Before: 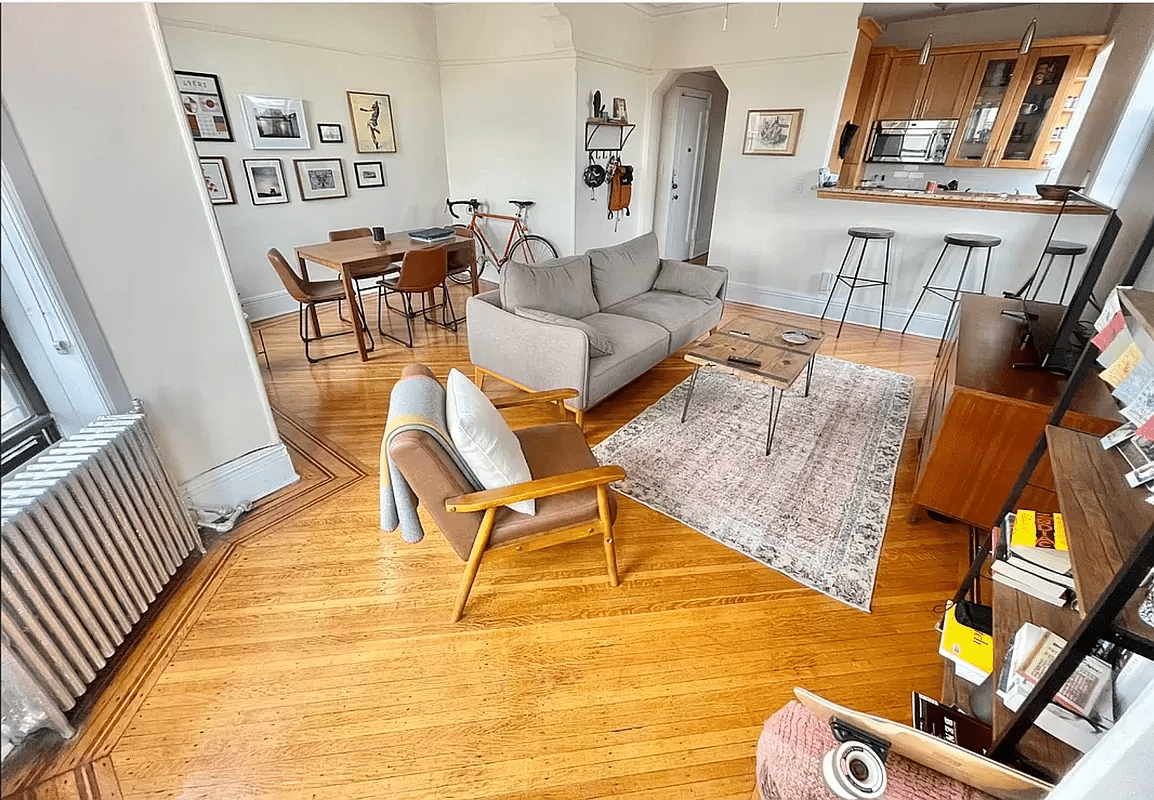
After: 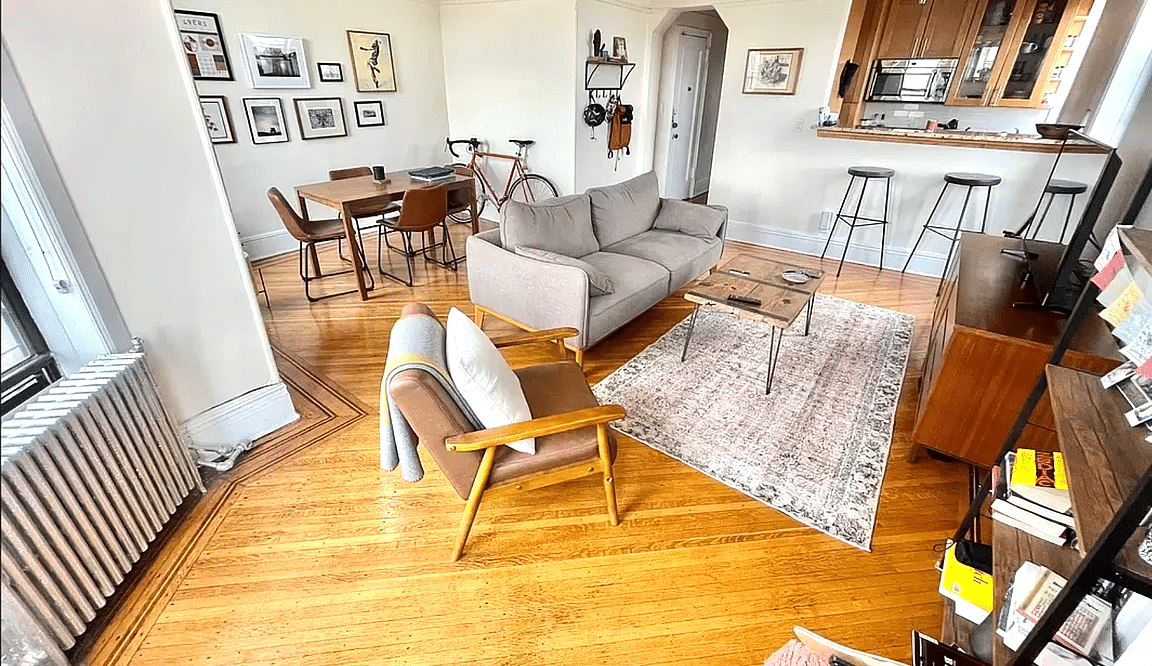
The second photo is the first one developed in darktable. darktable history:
crop: top 7.625%, bottom 8.027%
tone equalizer: -8 EV -0.417 EV, -7 EV -0.389 EV, -6 EV -0.333 EV, -5 EV -0.222 EV, -3 EV 0.222 EV, -2 EV 0.333 EV, -1 EV 0.389 EV, +0 EV 0.417 EV, edges refinement/feathering 500, mask exposure compensation -1.57 EV, preserve details no
